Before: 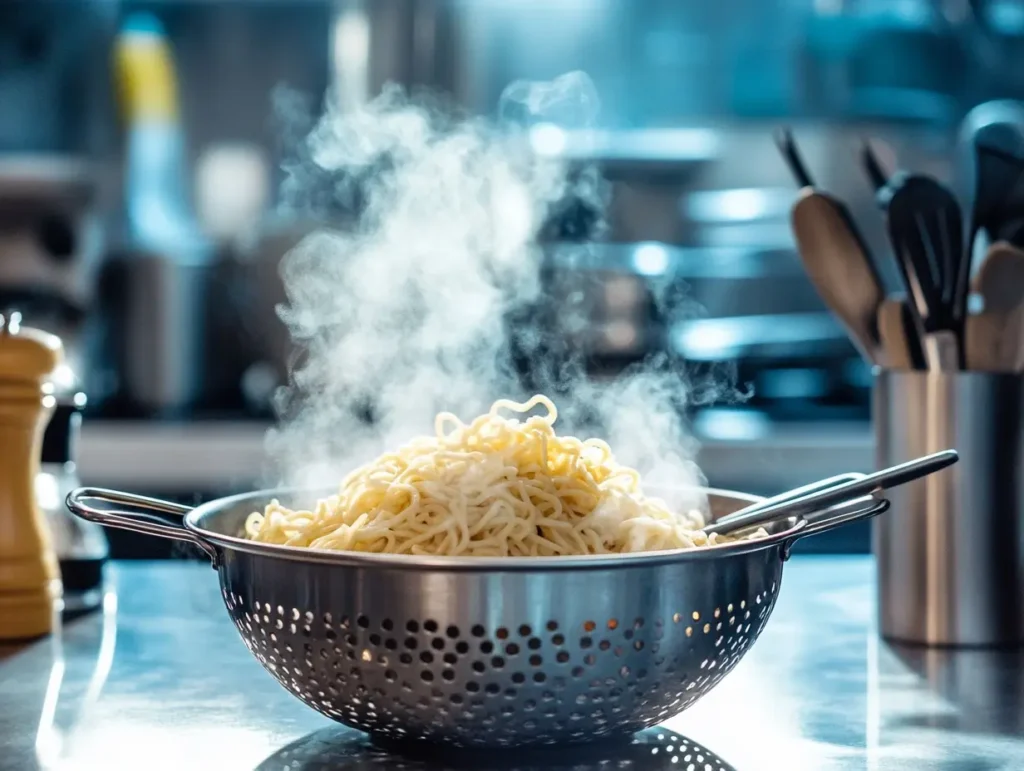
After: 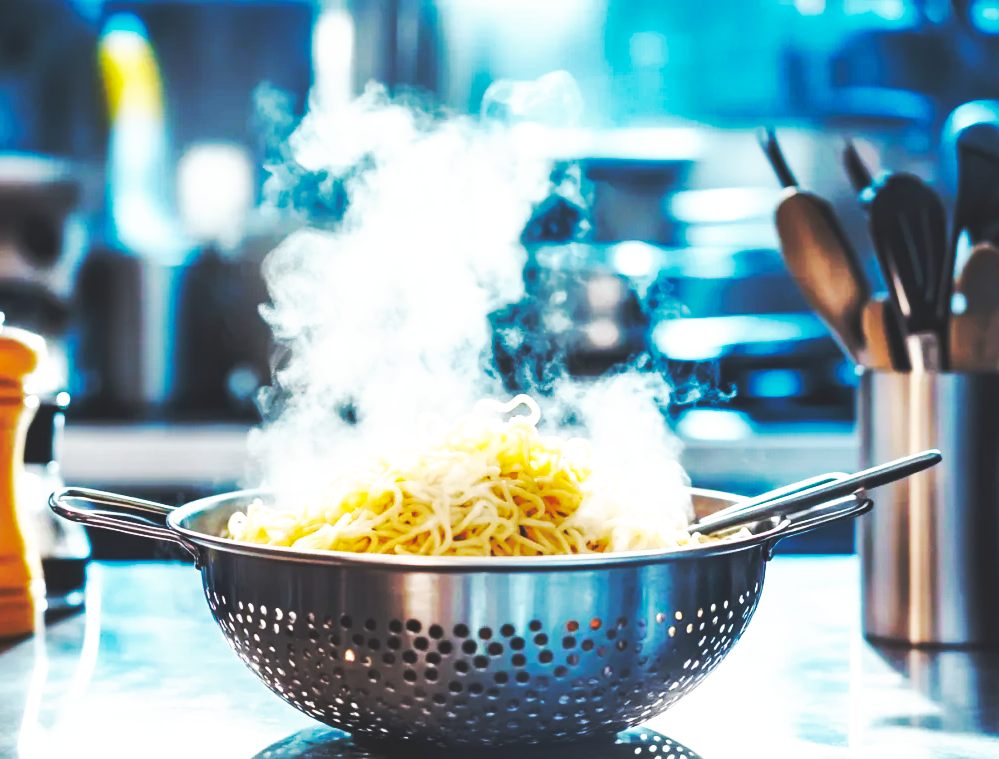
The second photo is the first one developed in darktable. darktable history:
base curve: curves: ch0 [(0, 0.015) (0.085, 0.116) (0.134, 0.298) (0.19, 0.545) (0.296, 0.764) (0.599, 0.982) (1, 1)], preserve colors none
crop and rotate: left 1.686%, right 0.729%, bottom 1.482%
shadows and highlights: shadows 30.07
